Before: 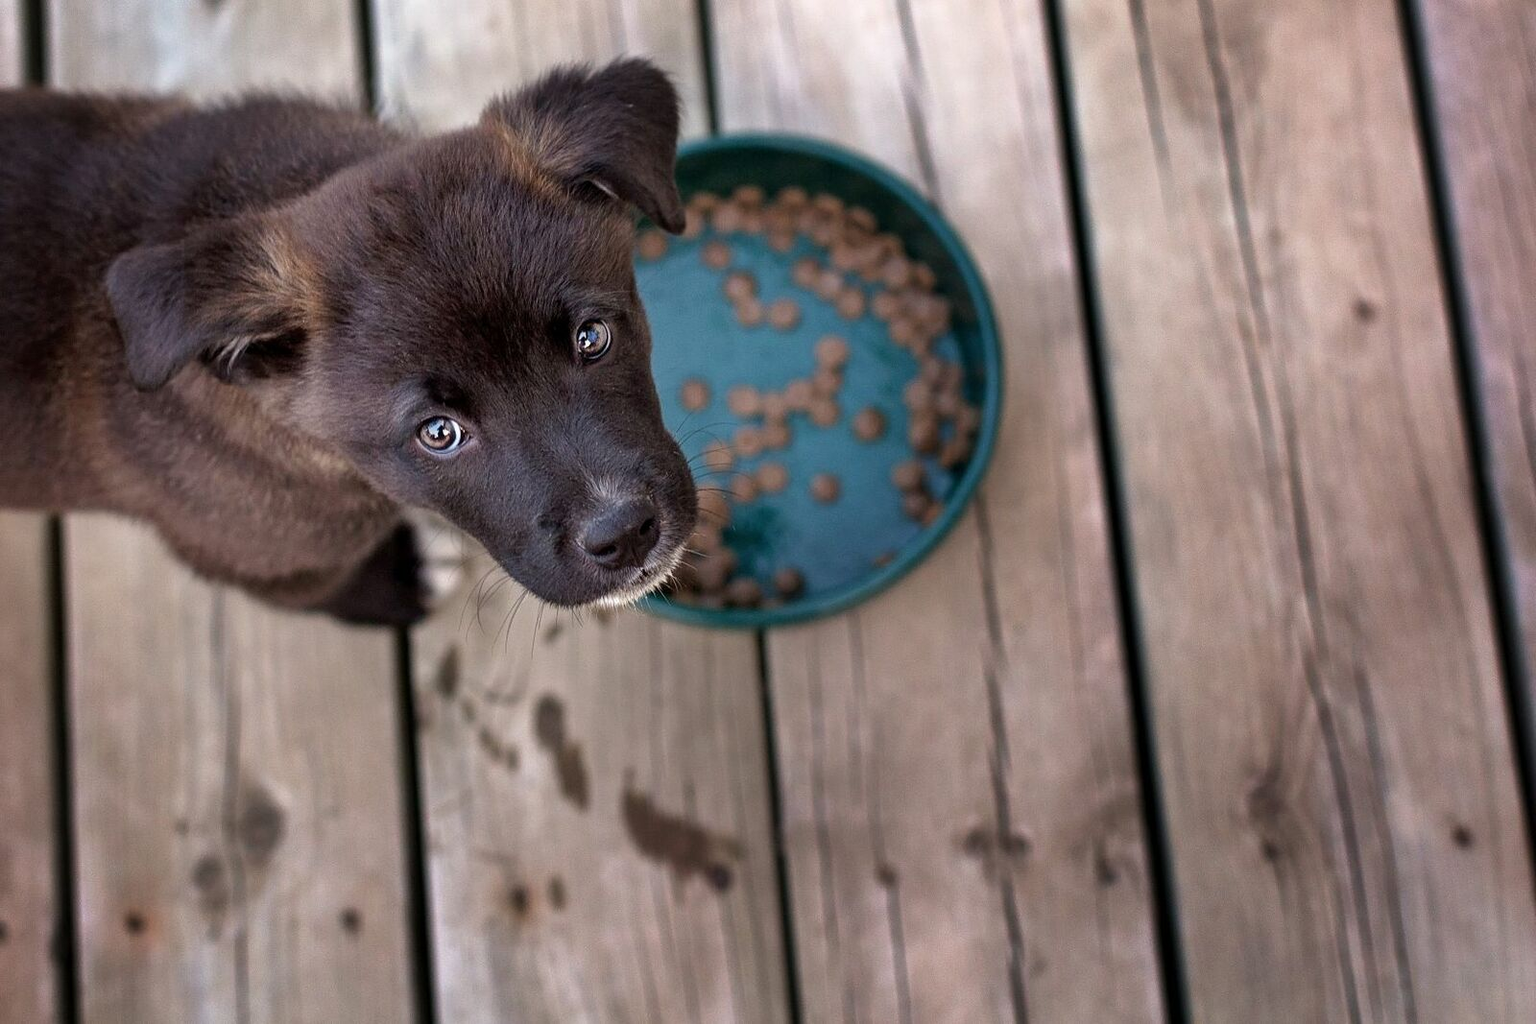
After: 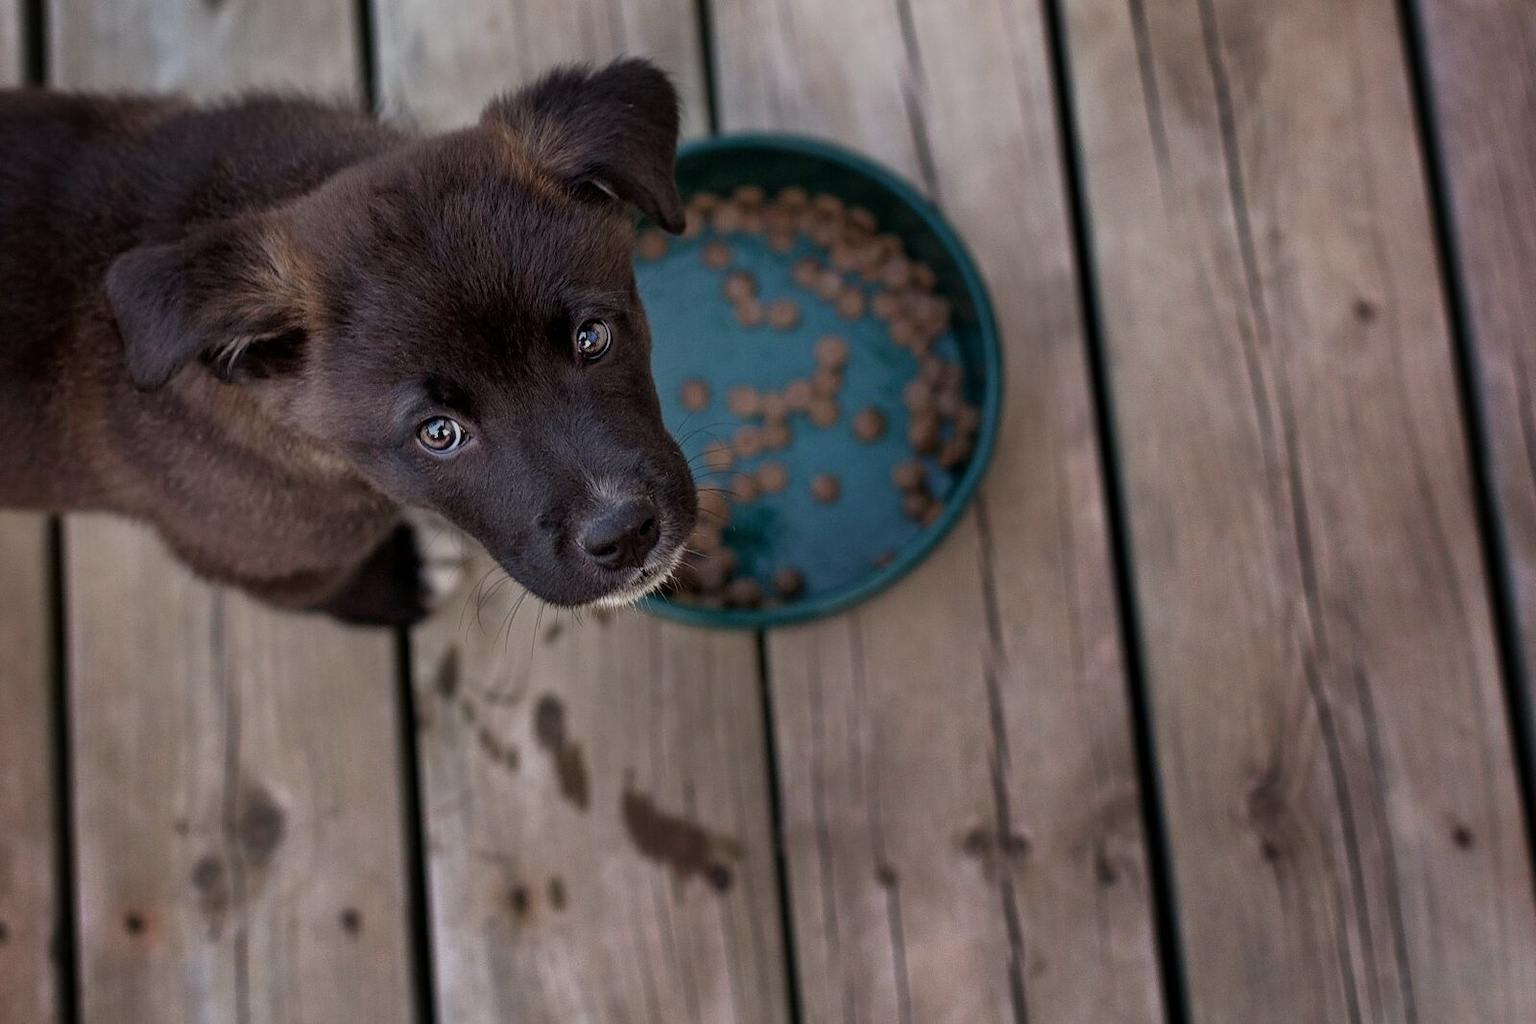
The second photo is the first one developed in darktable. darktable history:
tone equalizer: on, module defaults
exposure: exposure -0.462 EV, compensate highlight preservation false
graduated density: on, module defaults
